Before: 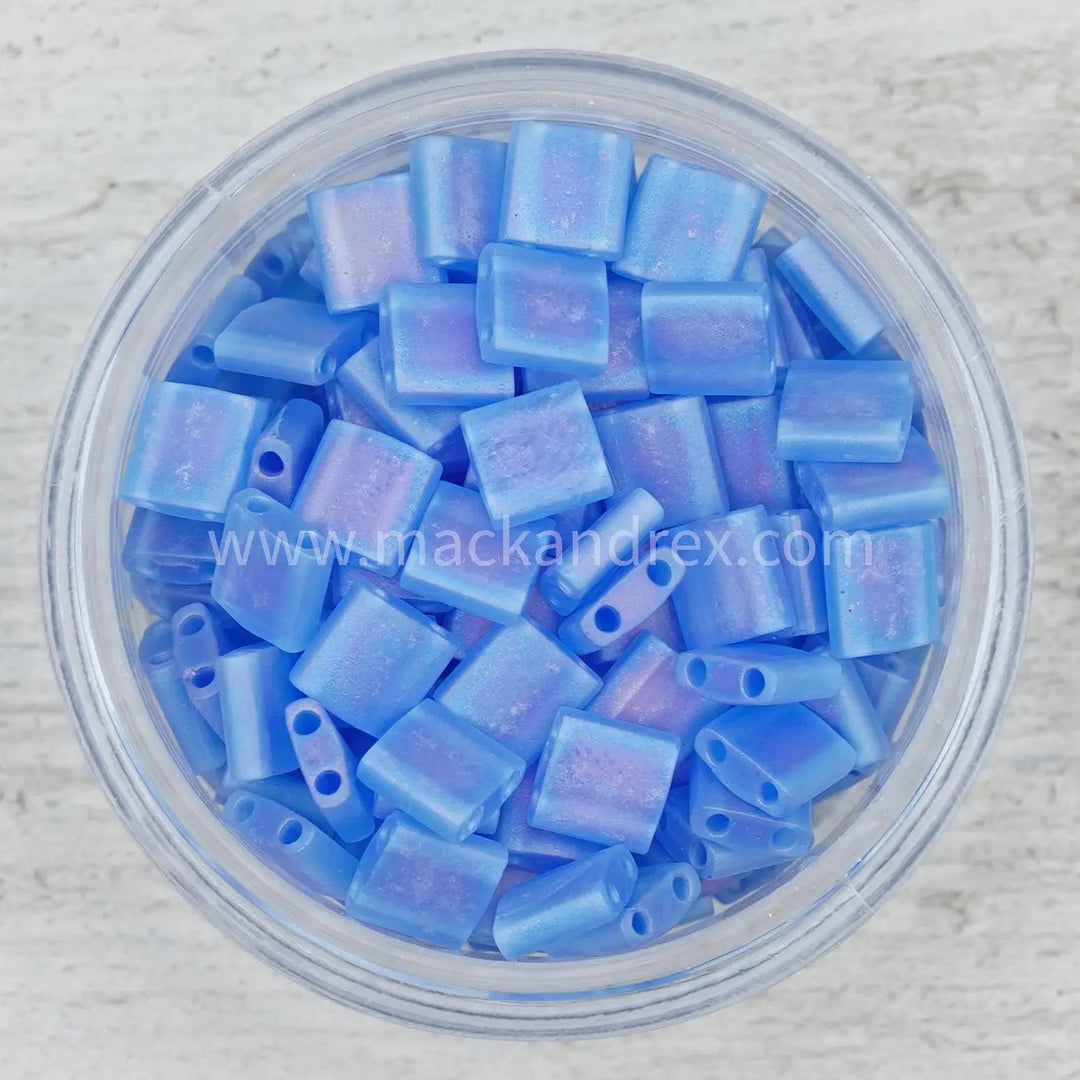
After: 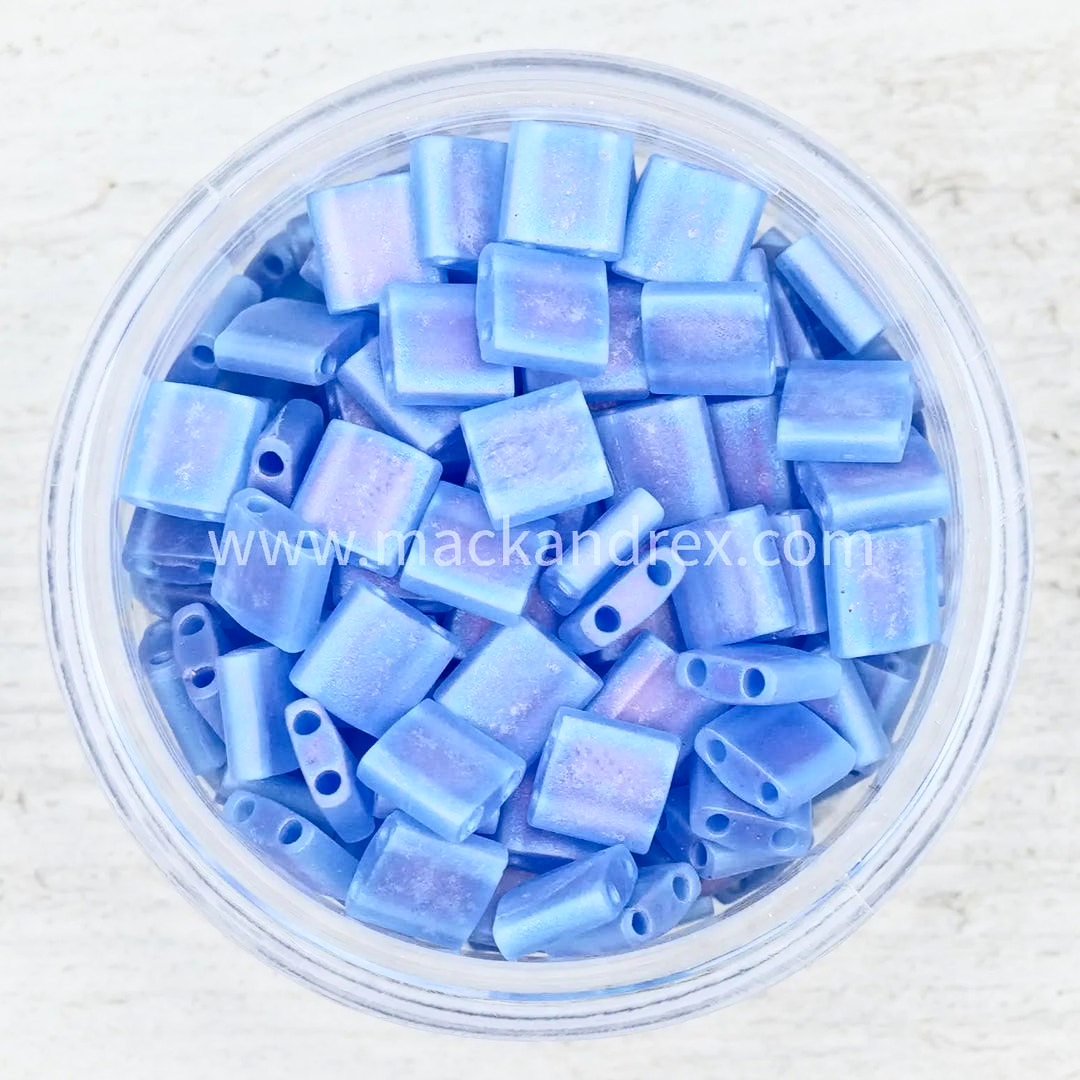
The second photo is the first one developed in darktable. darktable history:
contrast brightness saturation: contrast 0.379, brightness 0.113
